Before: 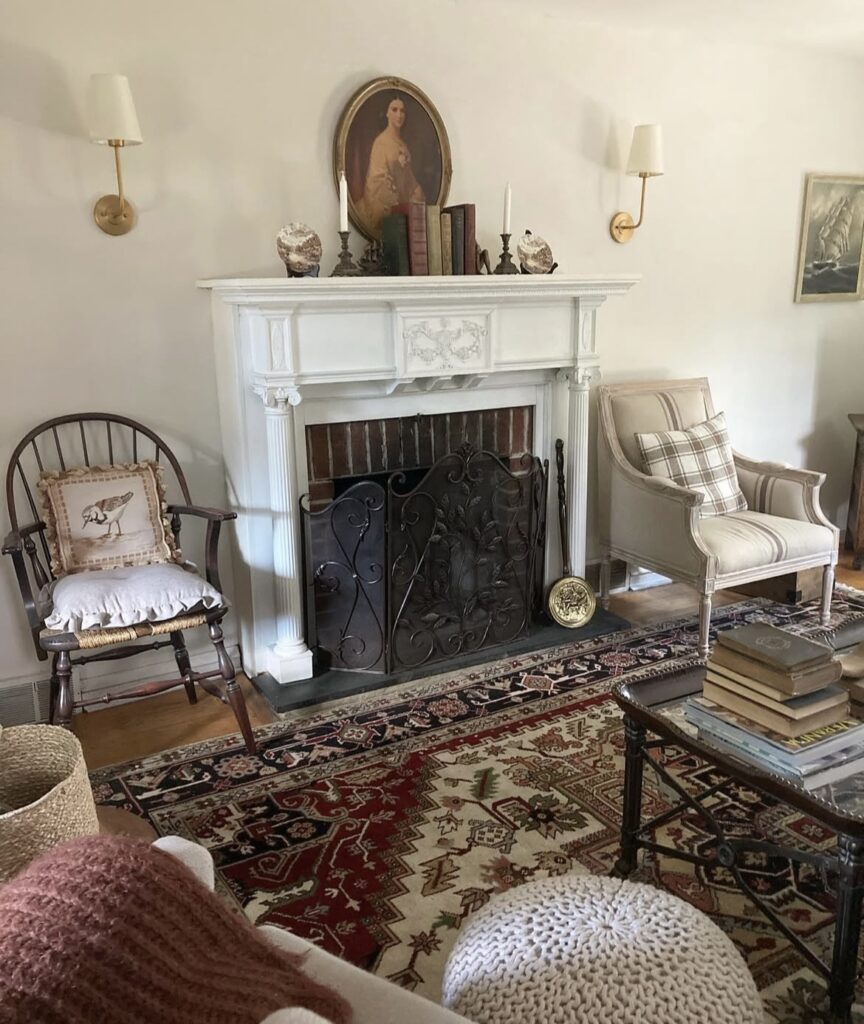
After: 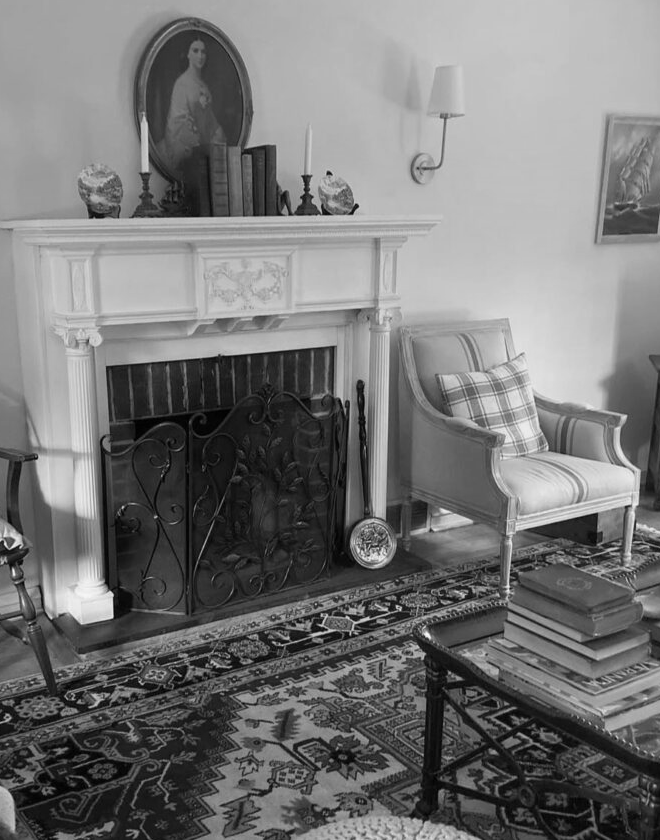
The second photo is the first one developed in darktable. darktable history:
monochrome: on, module defaults
crop: left 23.095%, top 5.827%, bottom 11.854%
graduated density: on, module defaults
